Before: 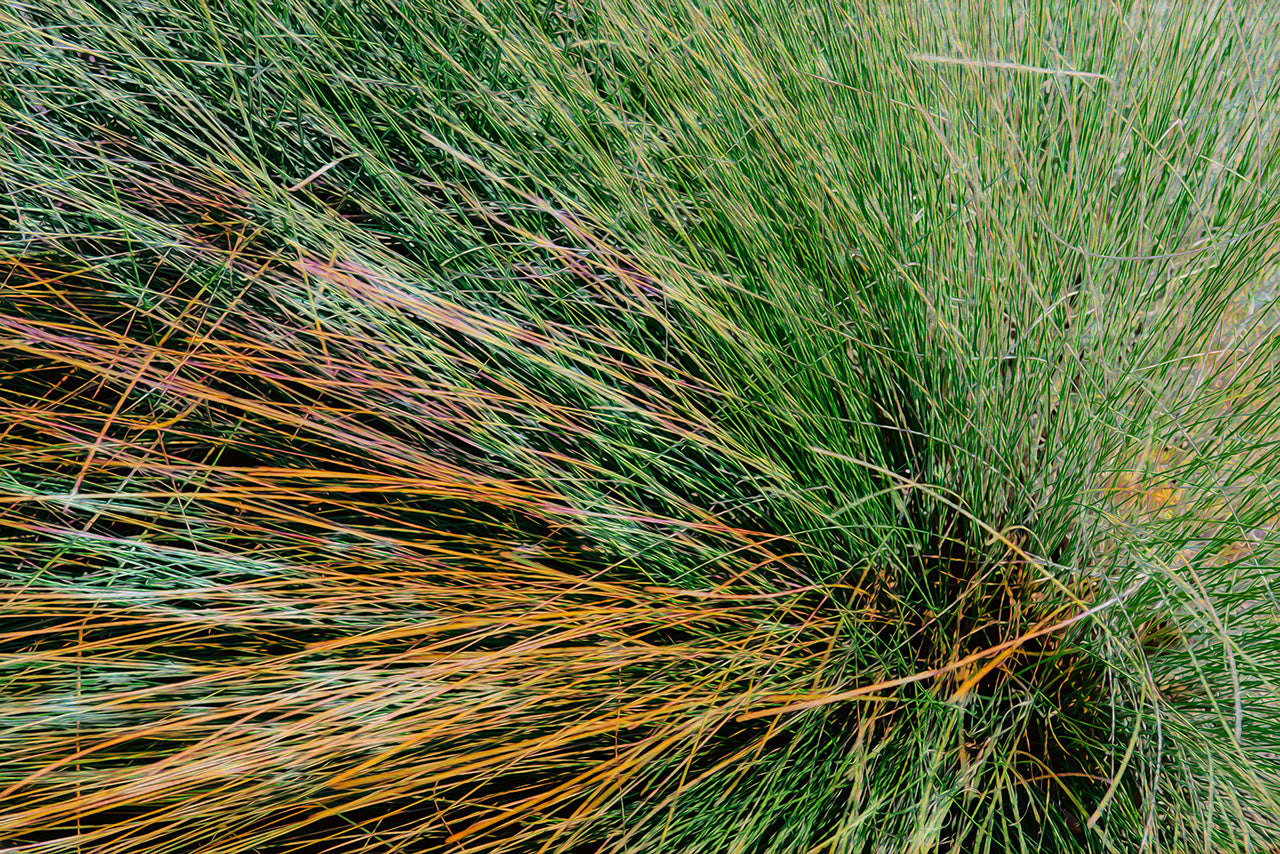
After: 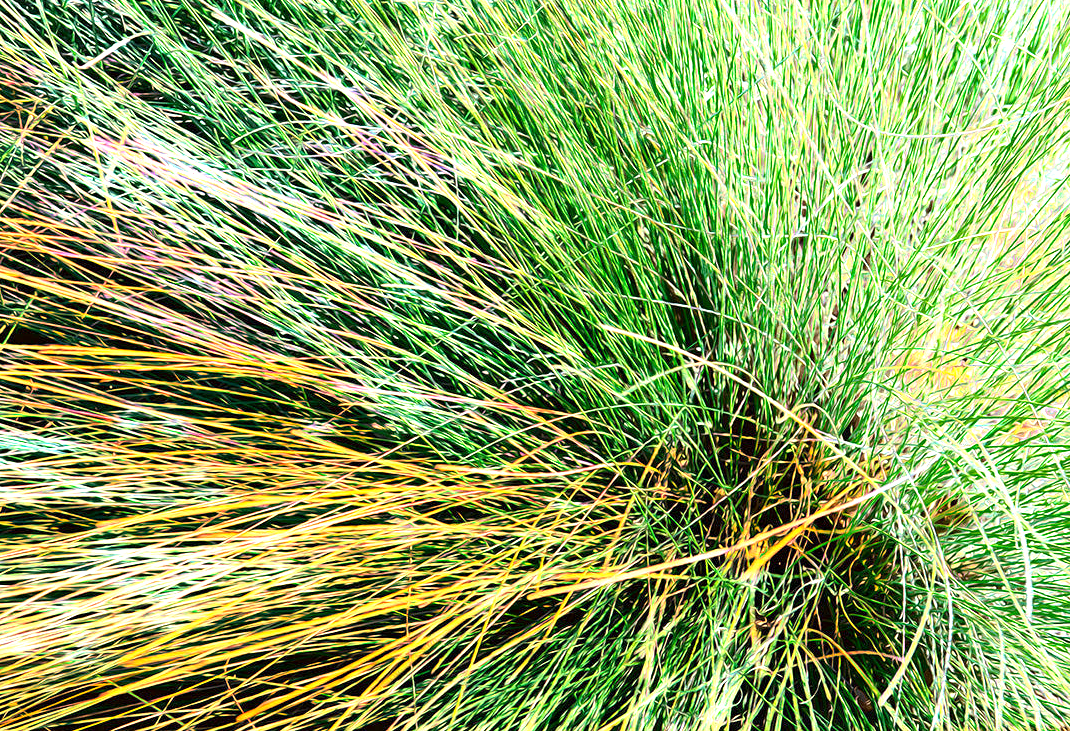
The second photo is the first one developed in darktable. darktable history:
crop: left 16.341%, top 14.401%
exposure: black level correction 0.001, exposure 1.649 EV, compensate highlight preservation false
